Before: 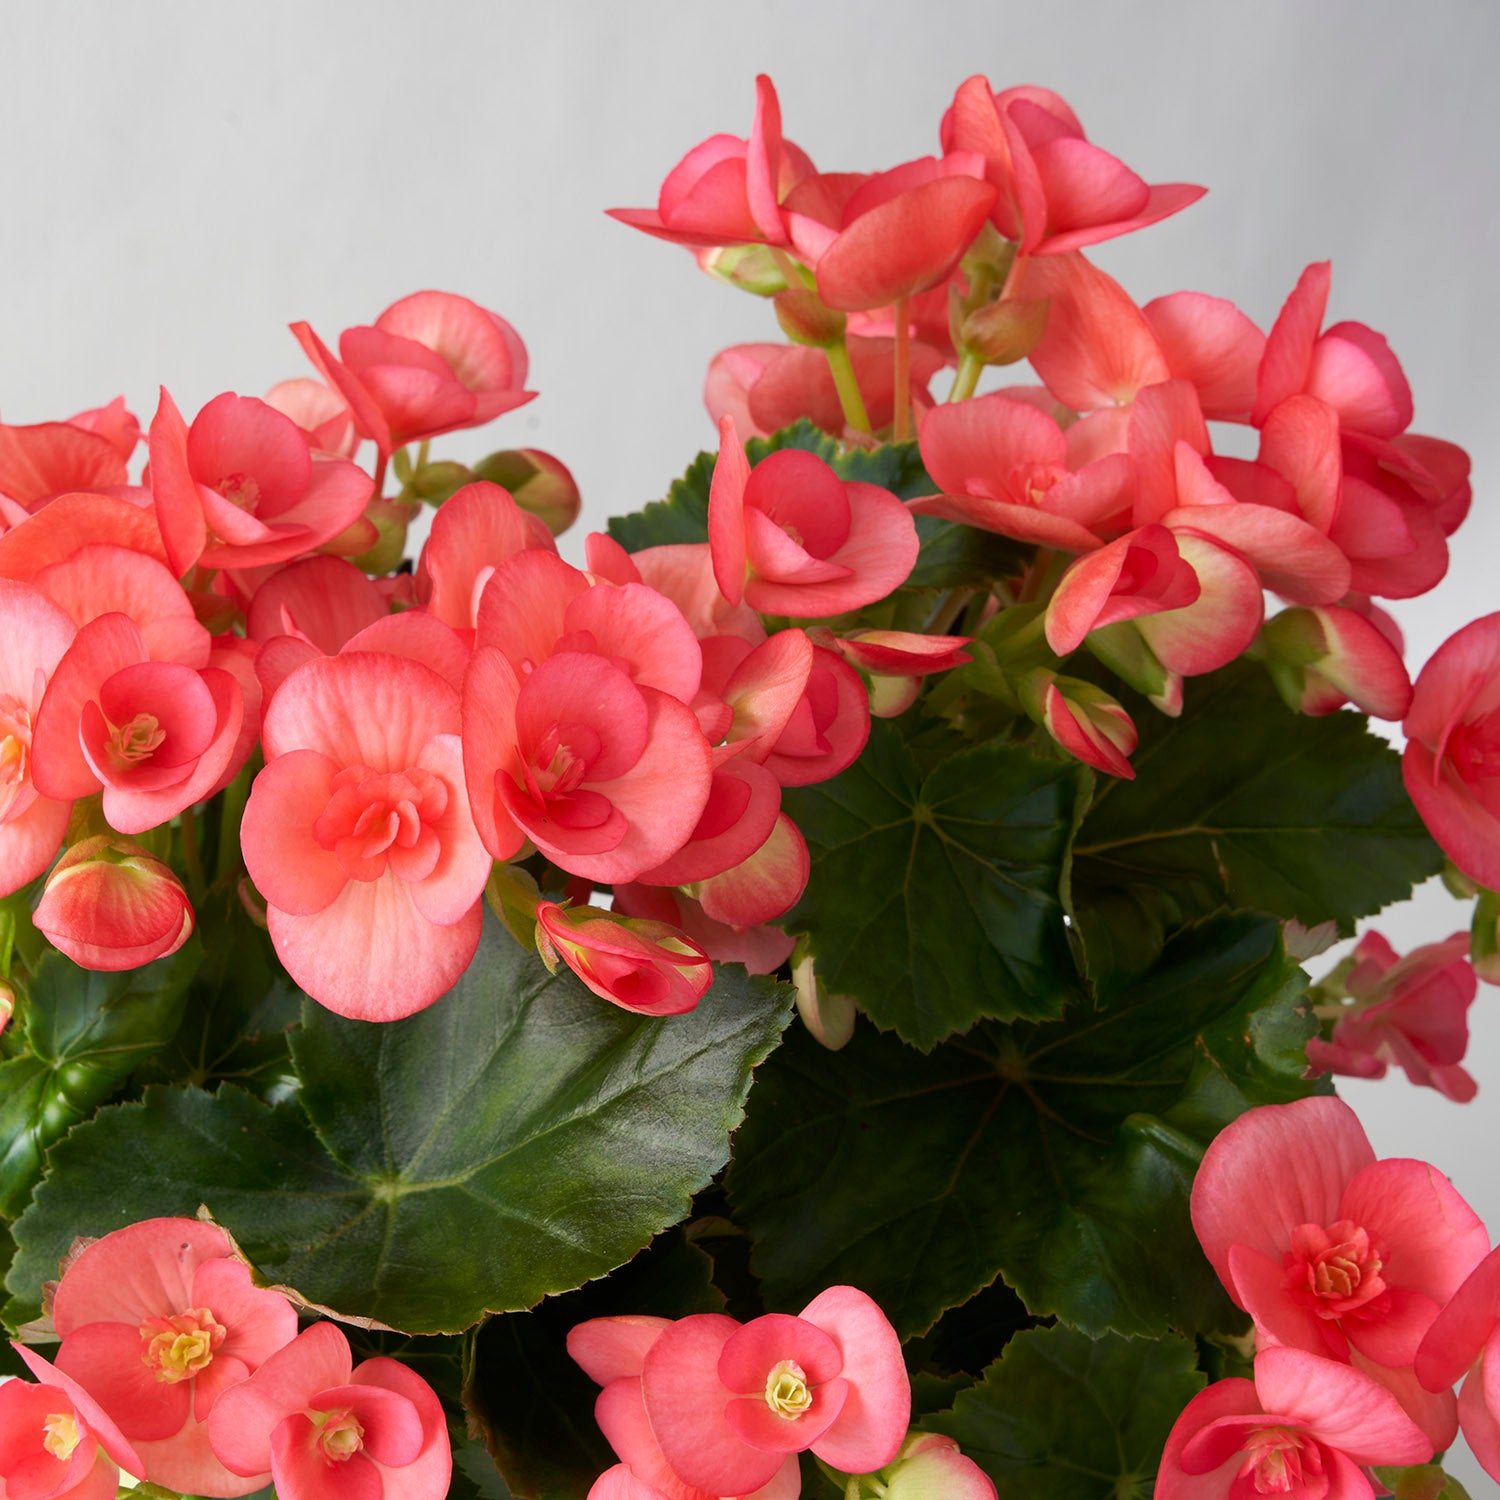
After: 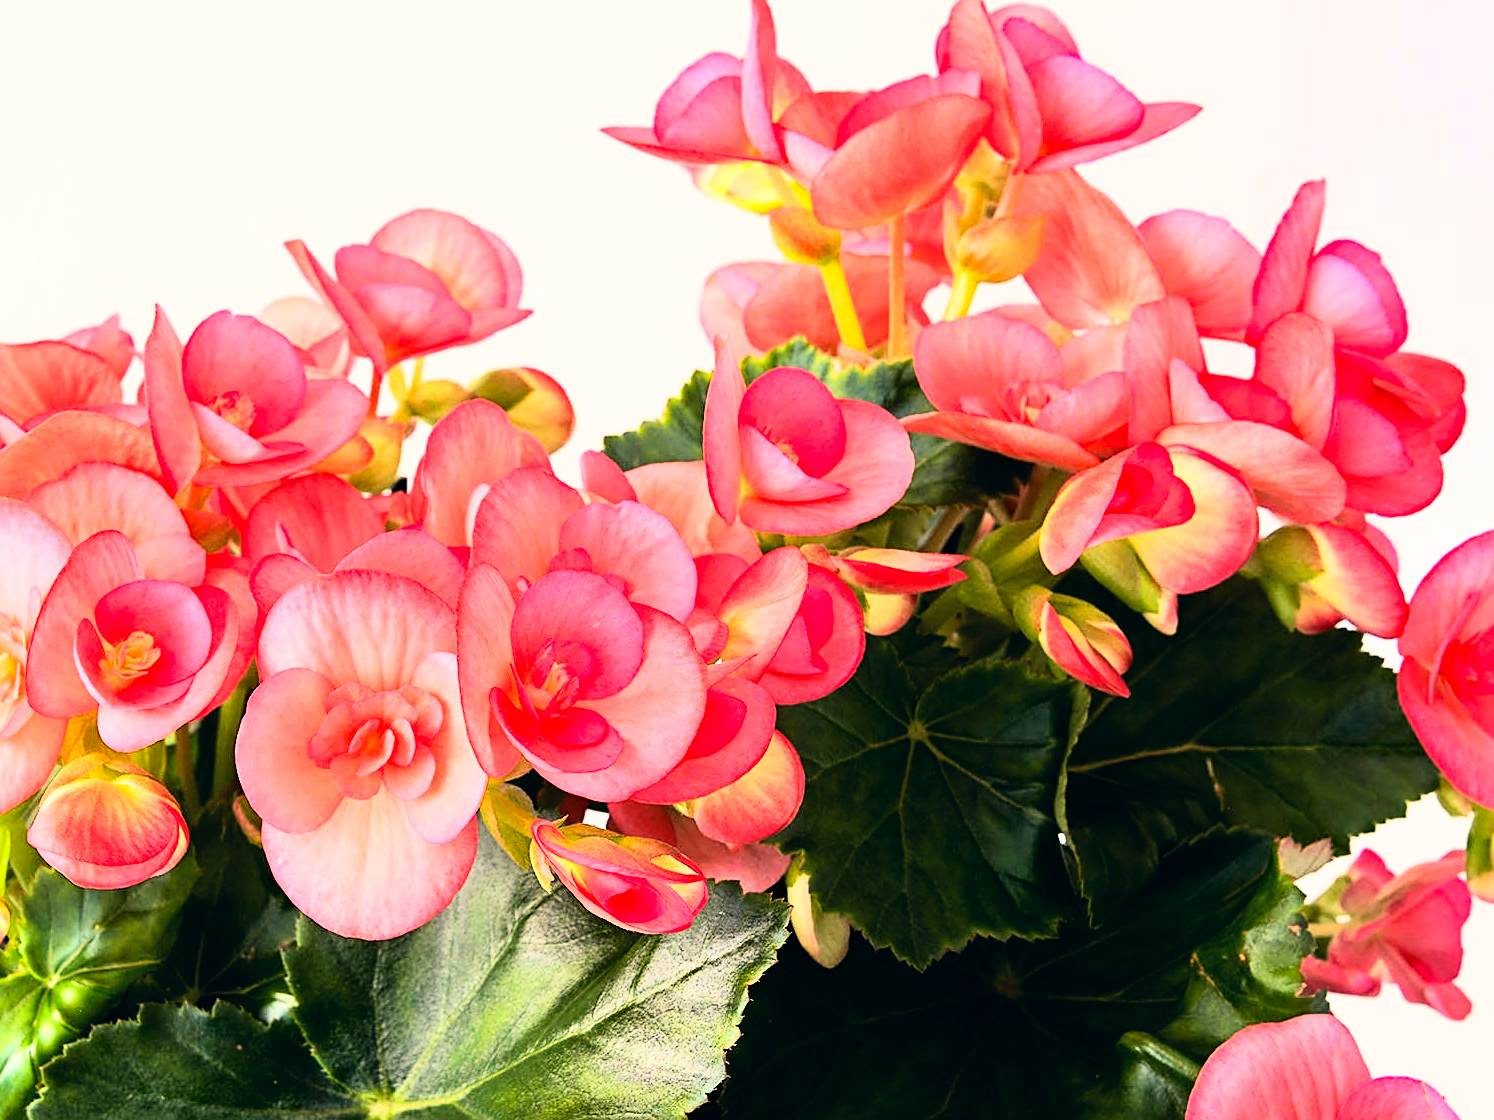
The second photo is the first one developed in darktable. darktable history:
sharpen: on, module defaults
exposure: exposure 0.722 EV, compensate highlight preservation false
crop: left 0.387%, top 5.469%, bottom 19.809%
color correction: highlights a* 5.38, highlights b* 5.3, shadows a* -4.26, shadows b* -5.11
rgb curve: curves: ch0 [(0, 0) (0.21, 0.15) (0.24, 0.21) (0.5, 0.75) (0.75, 0.96) (0.89, 0.99) (1, 1)]; ch1 [(0, 0.02) (0.21, 0.13) (0.25, 0.2) (0.5, 0.67) (0.75, 0.9) (0.89, 0.97) (1, 1)]; ch2 [(0, 0.02) (0.21, 0.13) (0.25, 0.2) (0.5, 0.67) (0.75, 0.9) (0.89, 0.97) (1, 1)], compensate middle gray true
haze removal: compatibility mode true, adaptive false
